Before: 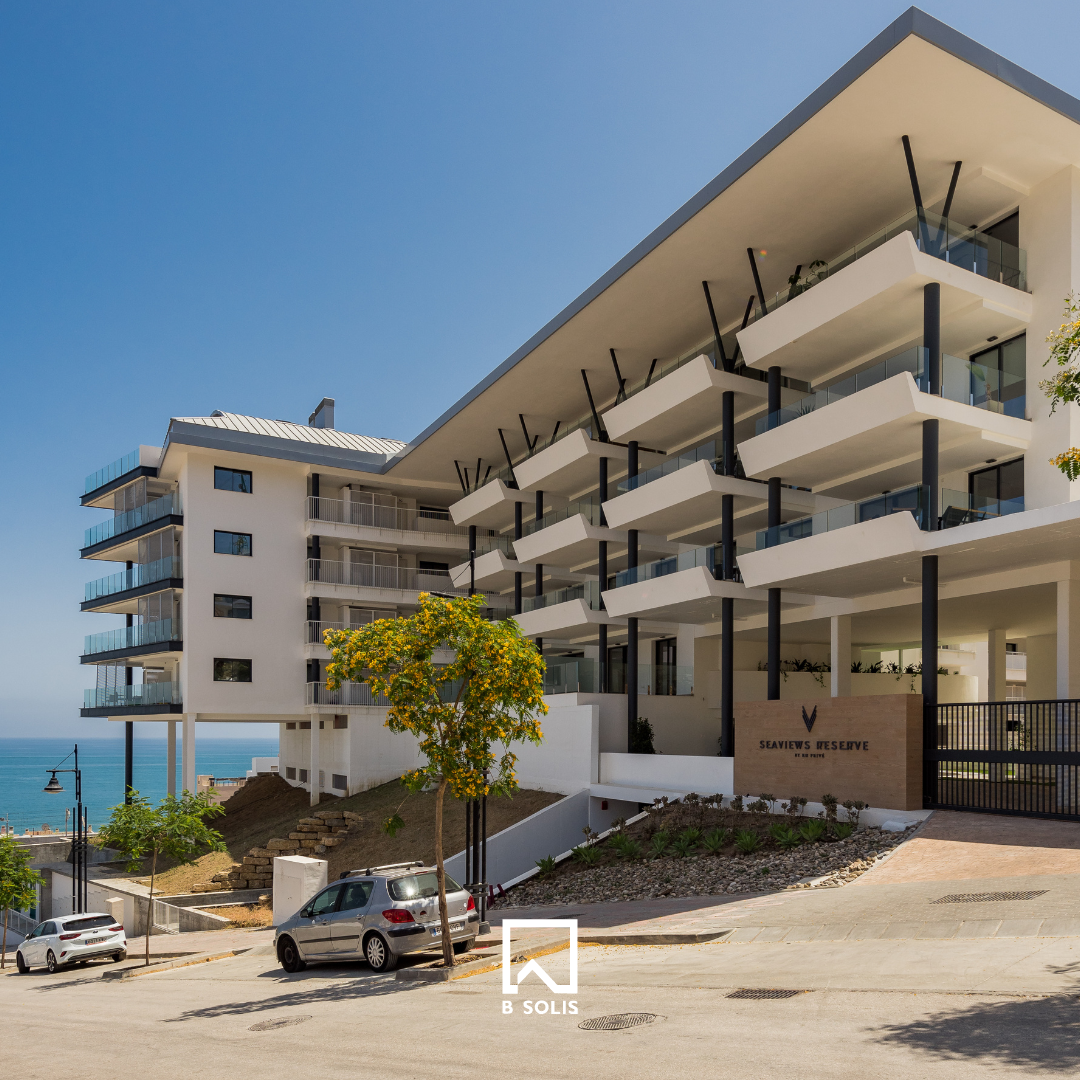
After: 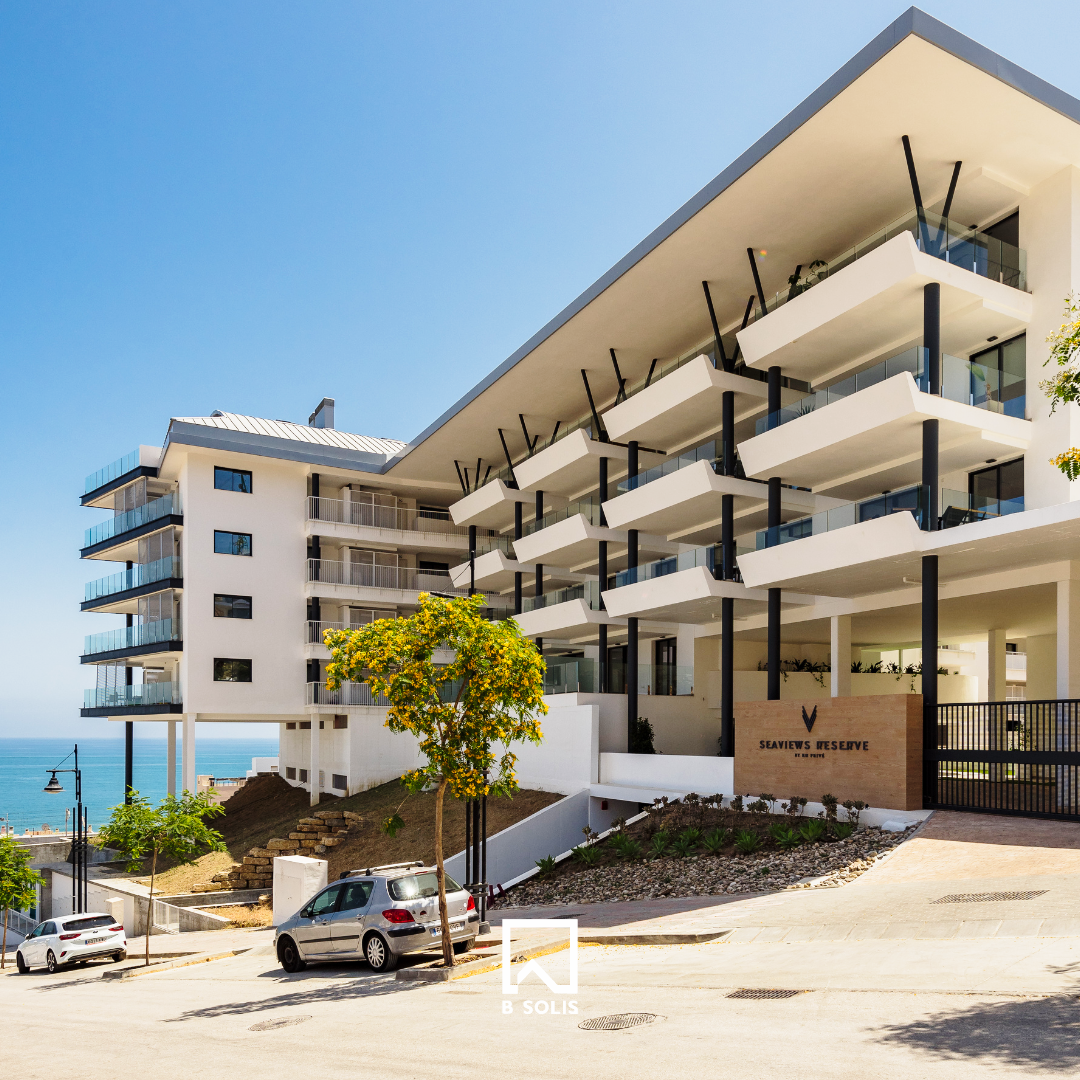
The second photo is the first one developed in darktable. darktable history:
base curve: curves: ch0 [(0, 0) (0.028, 0.03) (0.121, 0.232) (0.46, 0.748) (0.859, 0.968) (1, 1)], preserve colors none
exposure: exposure -0.04 EV, compensate highlight preservation false
